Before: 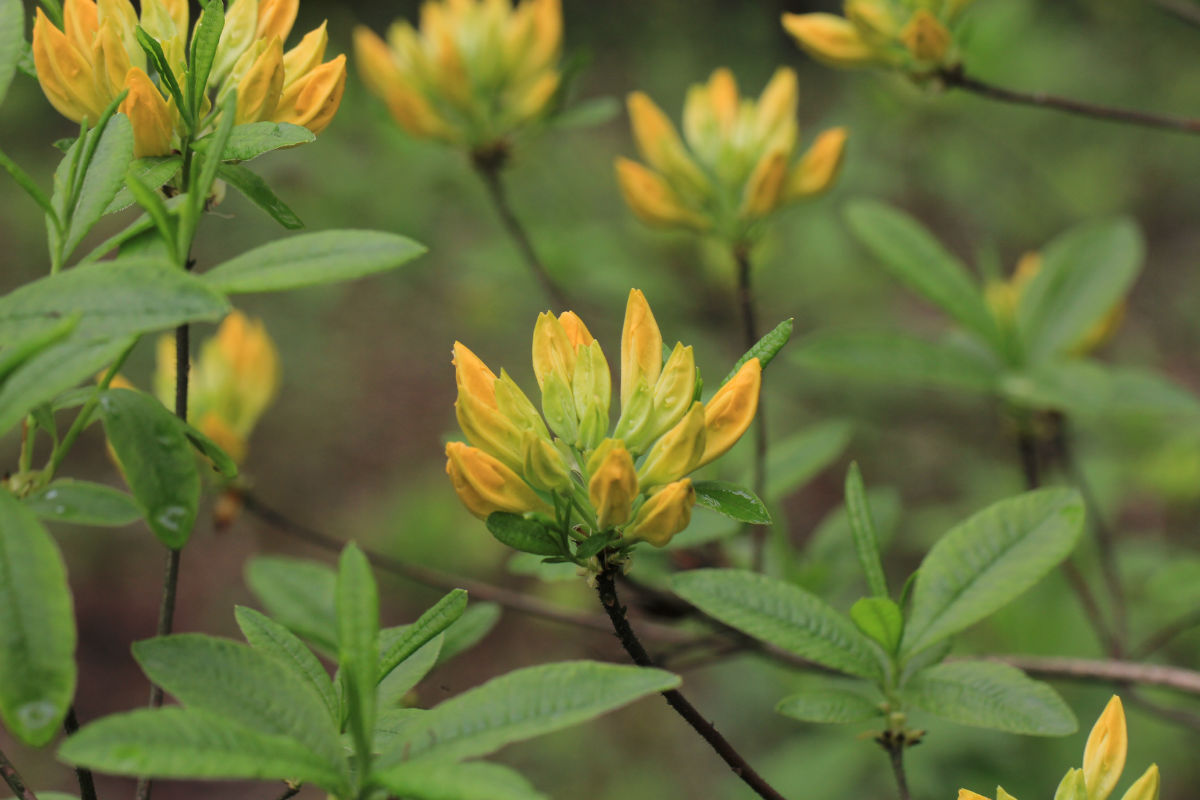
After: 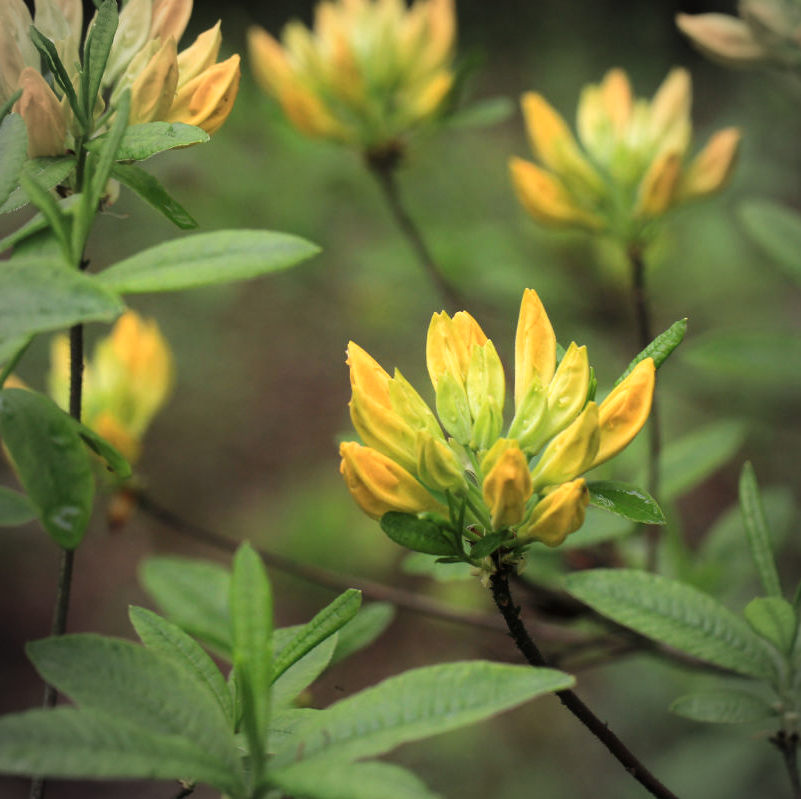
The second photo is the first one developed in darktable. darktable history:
tone equalizer: -8 EV -0.72 EV, -7 EV -0.702 EV, -6 EV -0.609 EV, -5 EV -0.368 EV, -3 EV 0.385 EV, -2 EV 0.6 EV, -1 EV 0.688 EV, +0 EV 0.77 EV, edges refinement/feathering 500, mask exposure compensation -1.57 EV, preserve details guided filter
crop and rotate: left 8.882%, right 24.319%
vignetting: automatic ratio true
